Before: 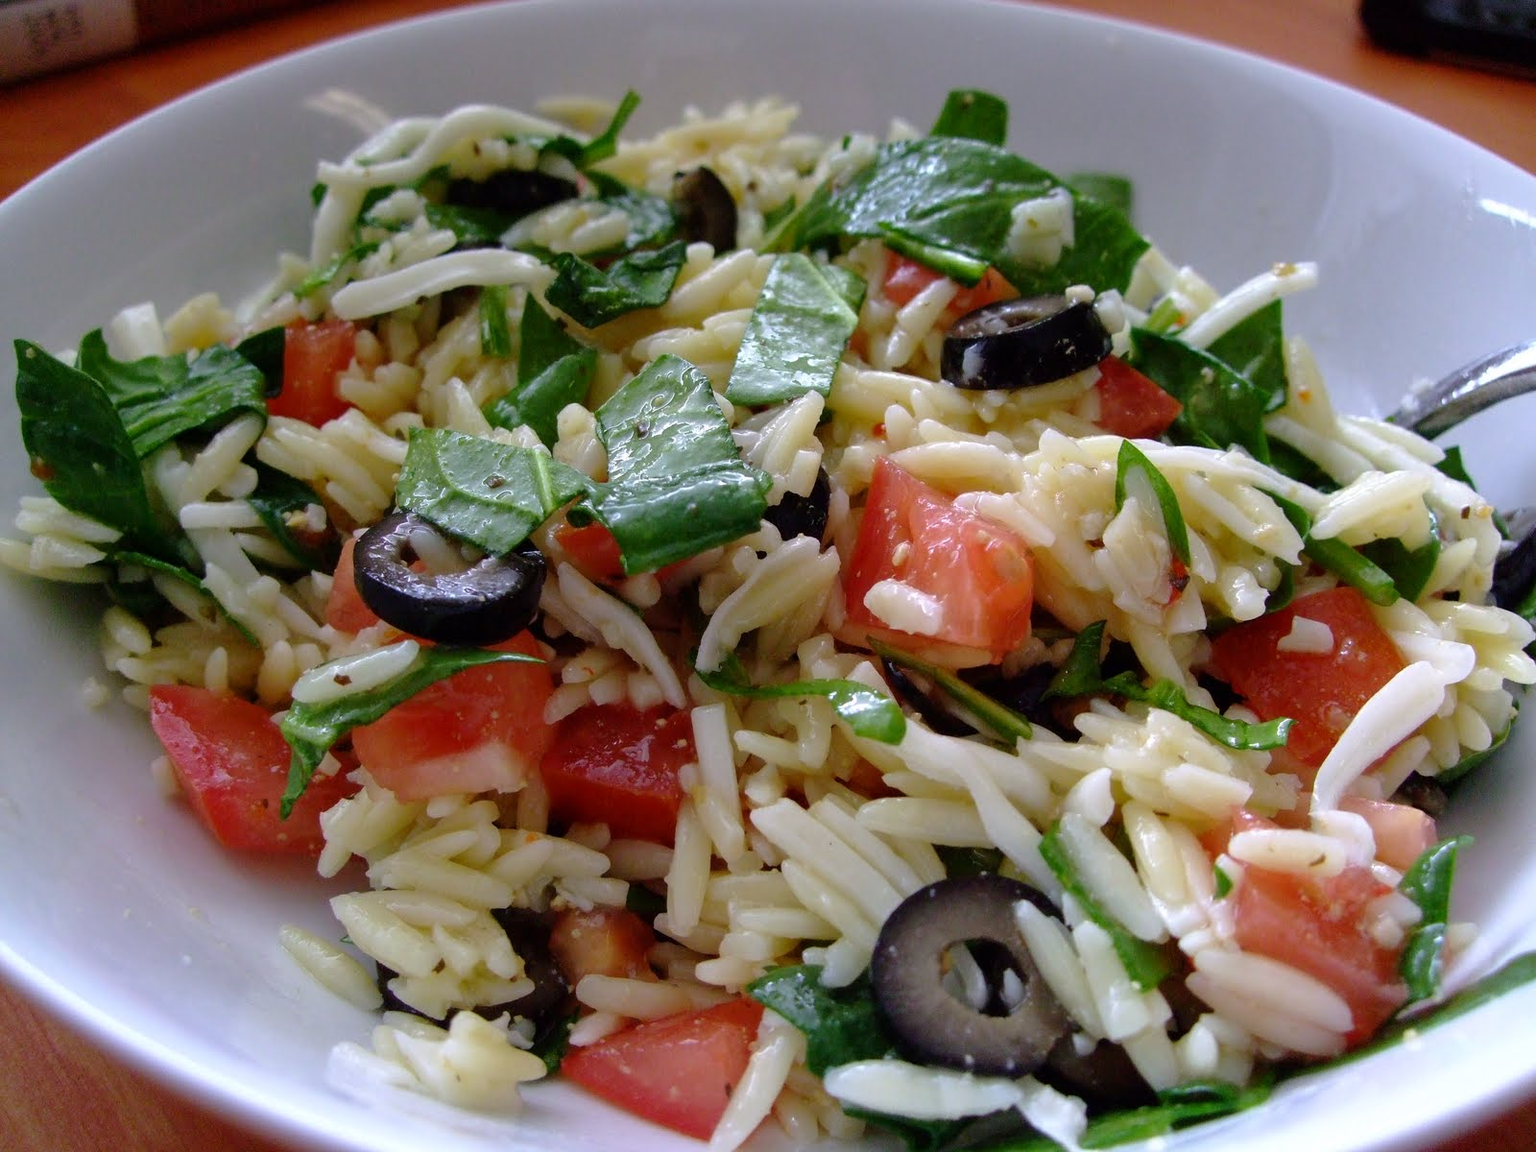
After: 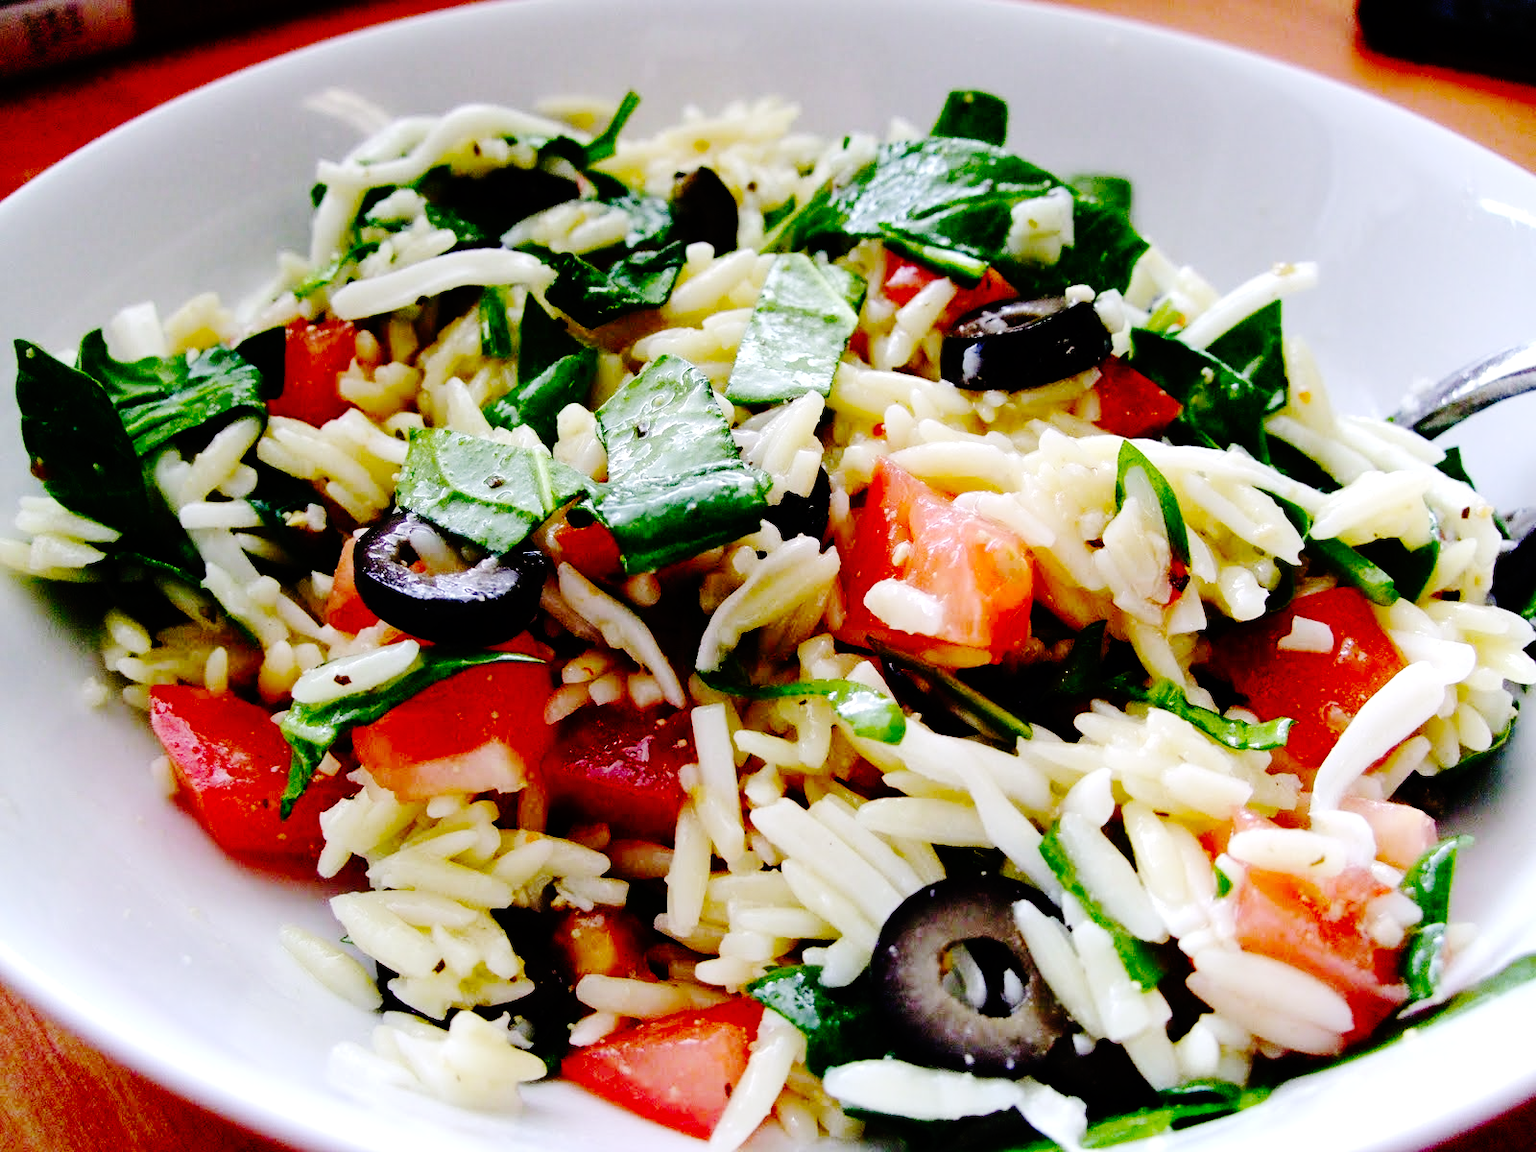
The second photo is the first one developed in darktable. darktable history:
tone equalizer: -8 EV -0.418 EV, -7 EV -0.396 EV, -6 EV -0.317 EV, -5 EV -0.244 EV, -3 EV 0.251 EV, -2 EV 0.358 EV, -1 EV 0.366 EV, +0 EV 0.443 EV, edges refinement/feathering 500, mask exposure compensation -1.57 EV, preserve details no
base curve: curves: ch0 [(0, 0) (0.036, 0.01) (0.123, 0.254) (0.258, 0.504) (0.507, 0.748) (1, 1)], preserve colors none
